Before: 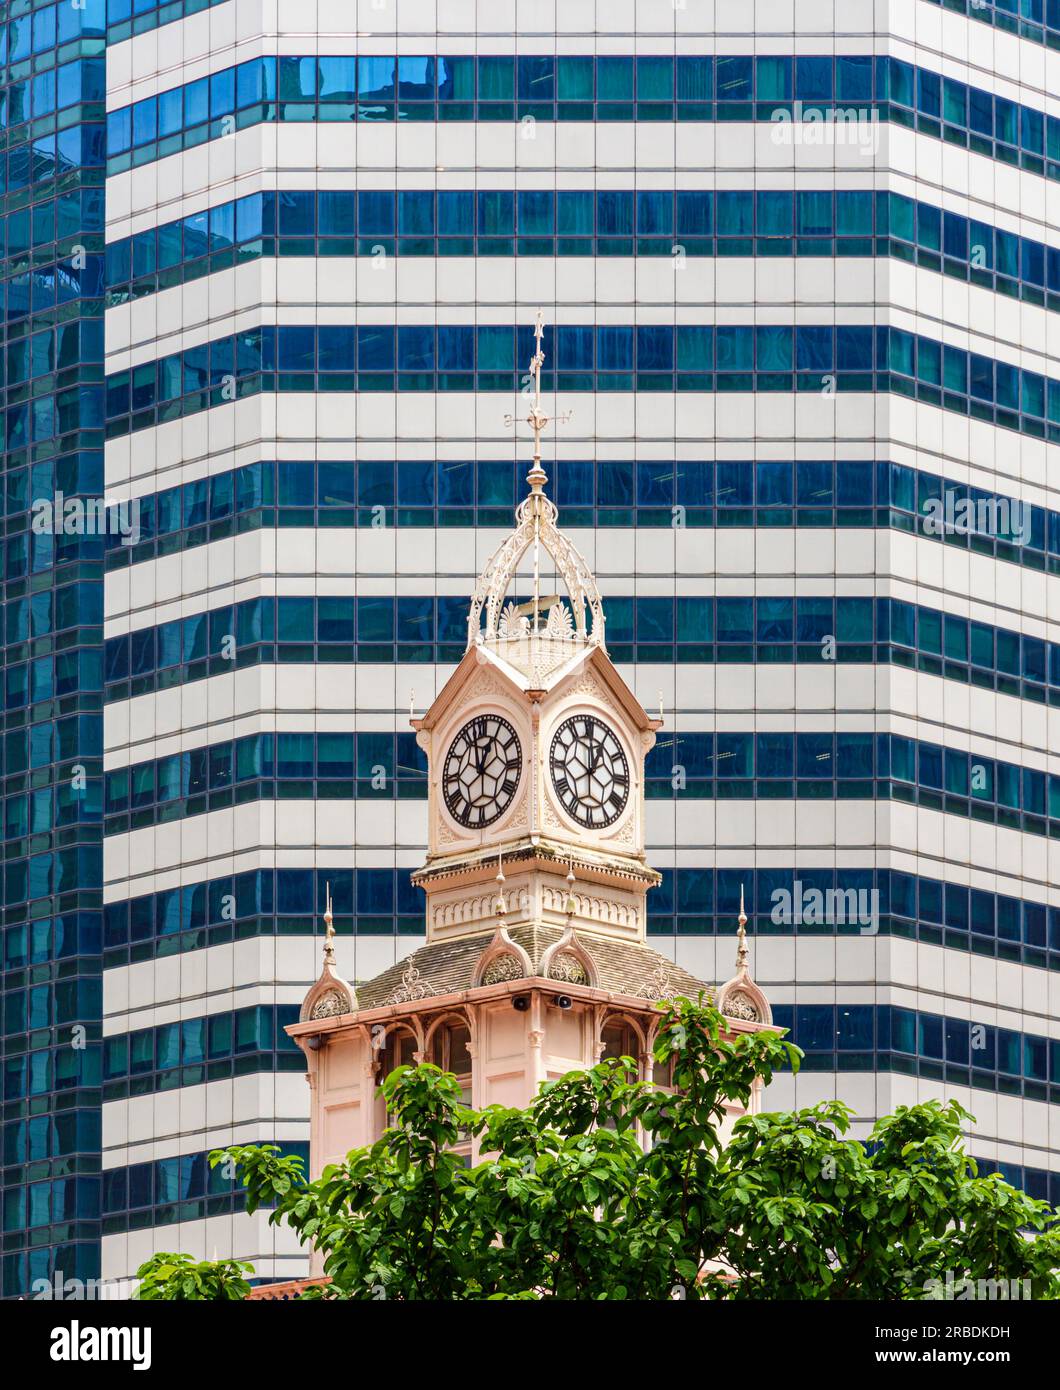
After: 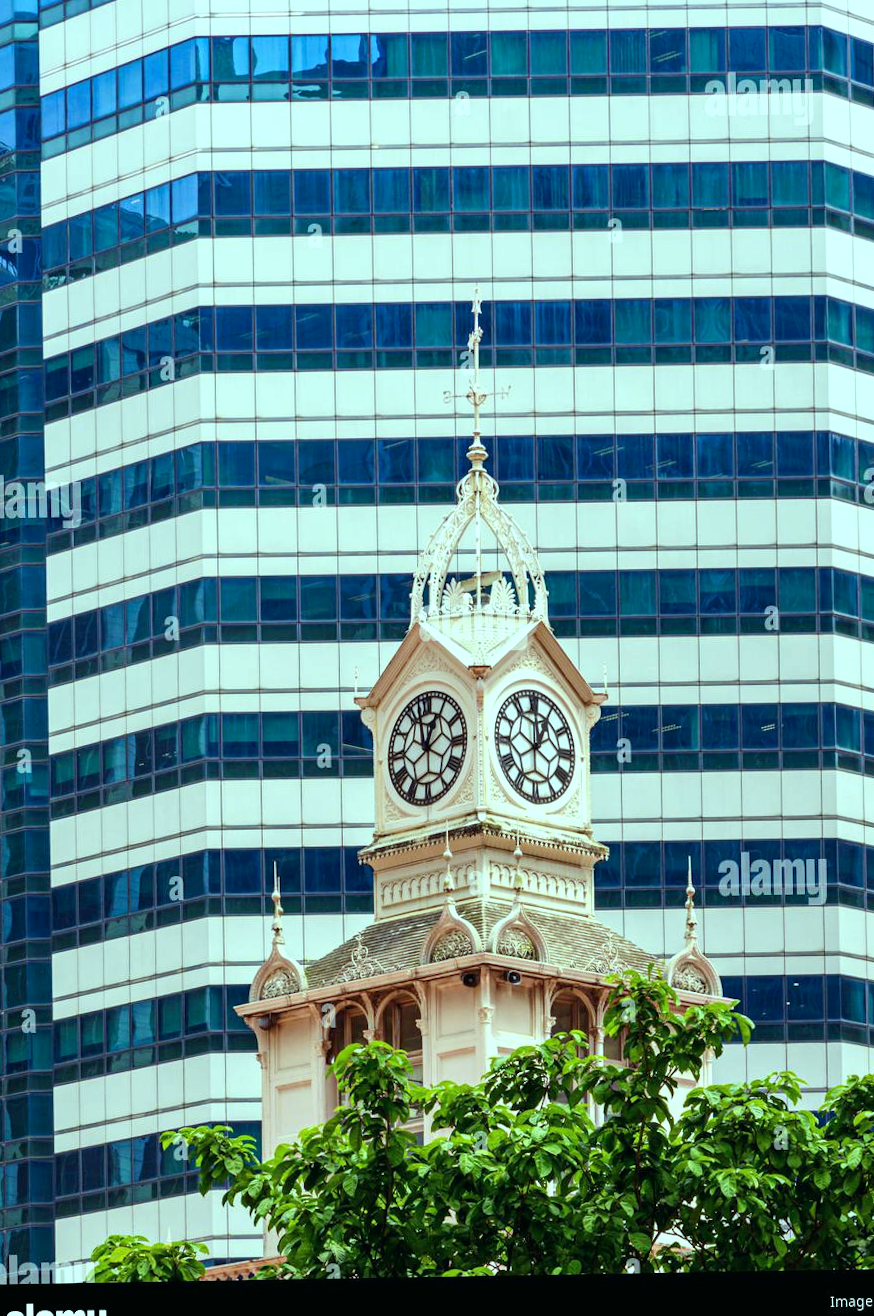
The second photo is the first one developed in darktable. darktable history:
color balance: mode lift, gamma, gain (sRGB), lift [0.997, 0.979, 1.021, 1.011], gamma [1, 1.084, 0.916, 0.998], gain [1, 0.87, 1.13, 1.101], contrast 4.55%, contrast fulcrum 38.24%, output saturation 104.09%
crop and rotate: angle 1°, left 4.281%, top 0.642%, right 11.383%, bottom 2.486%
